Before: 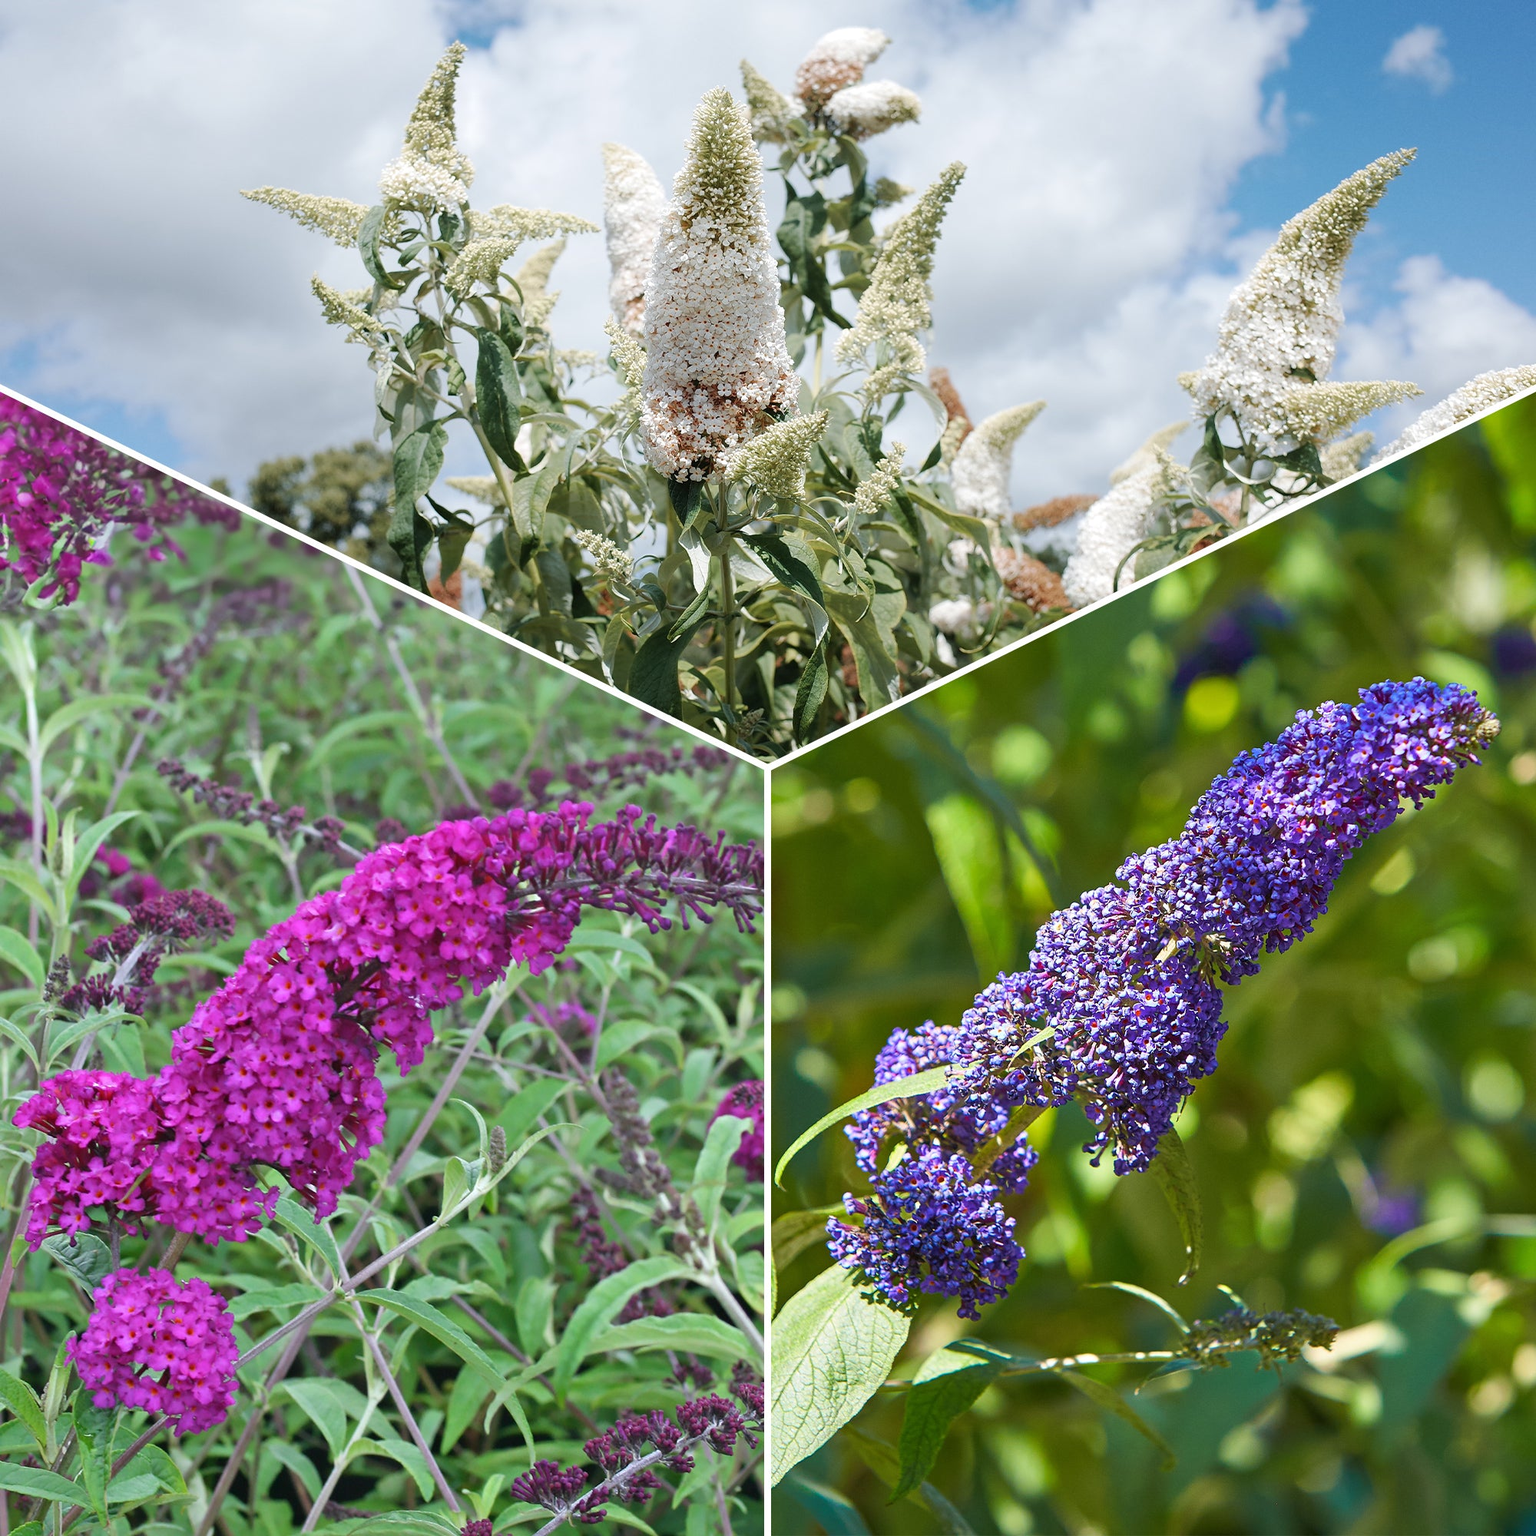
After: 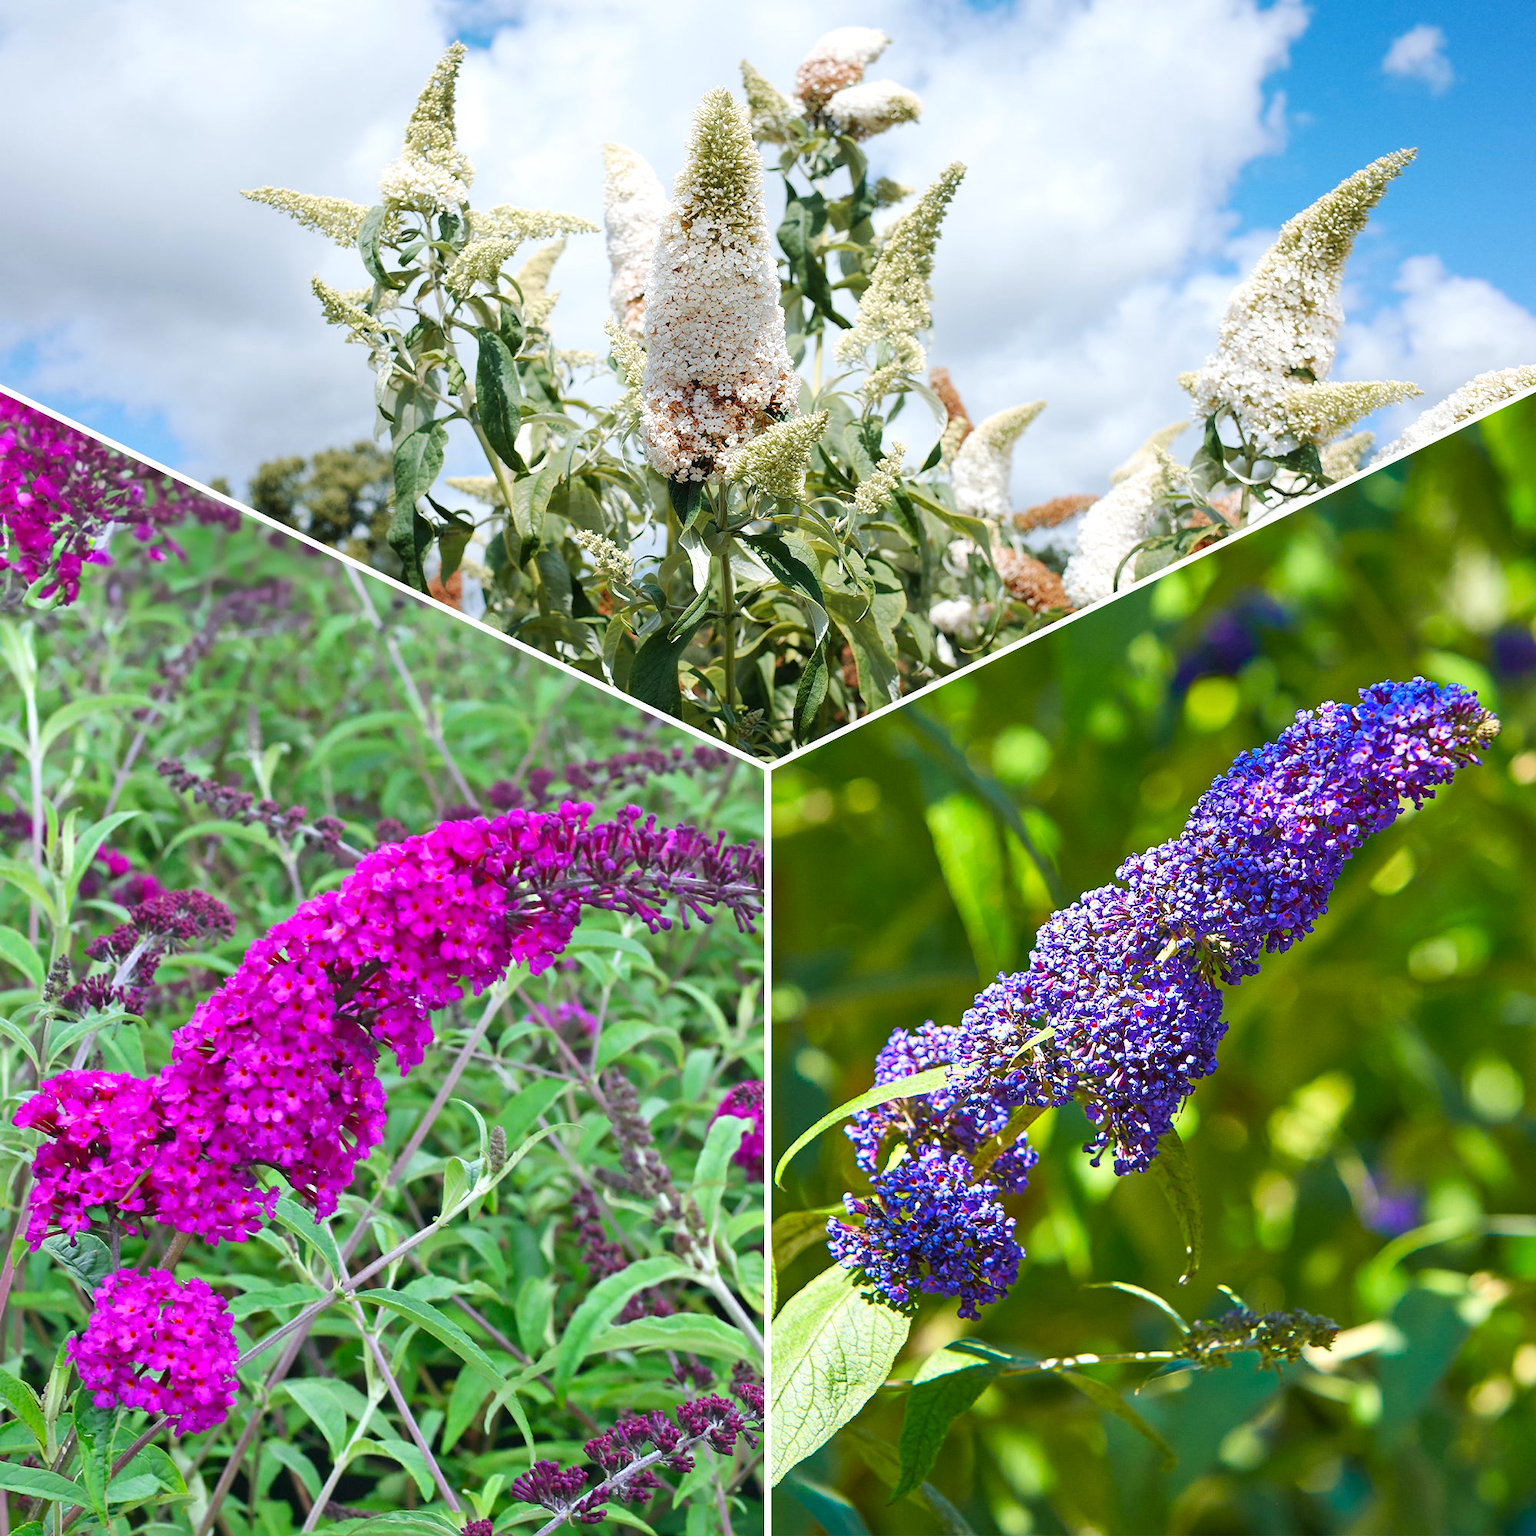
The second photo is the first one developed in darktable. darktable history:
contrast brightness saturation: contrast 0.09, saturation 0.28
exposure: exposure 0.2 EV, compensate highlight preservation false
